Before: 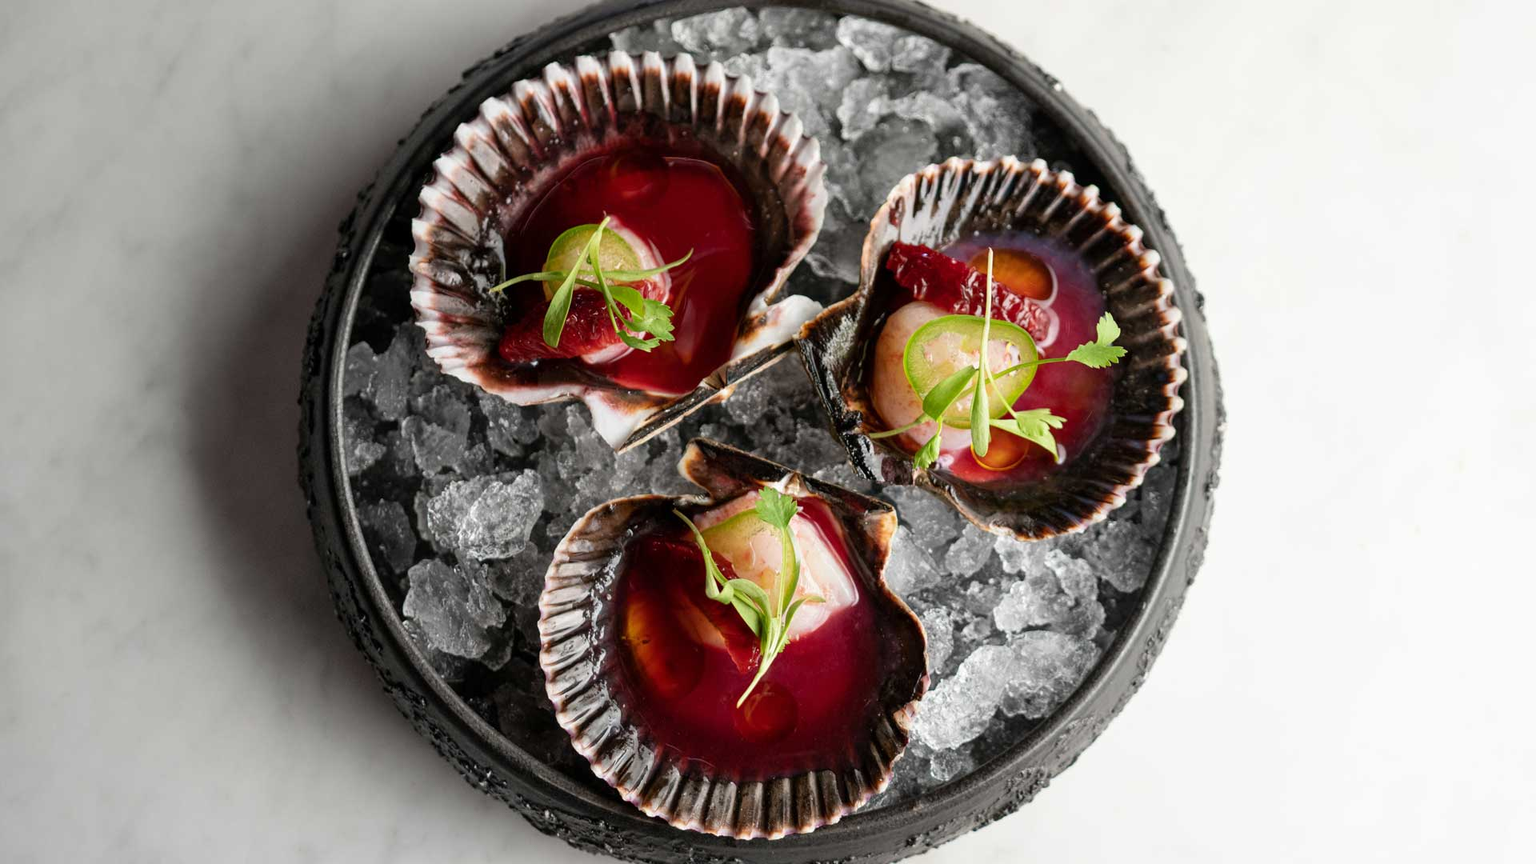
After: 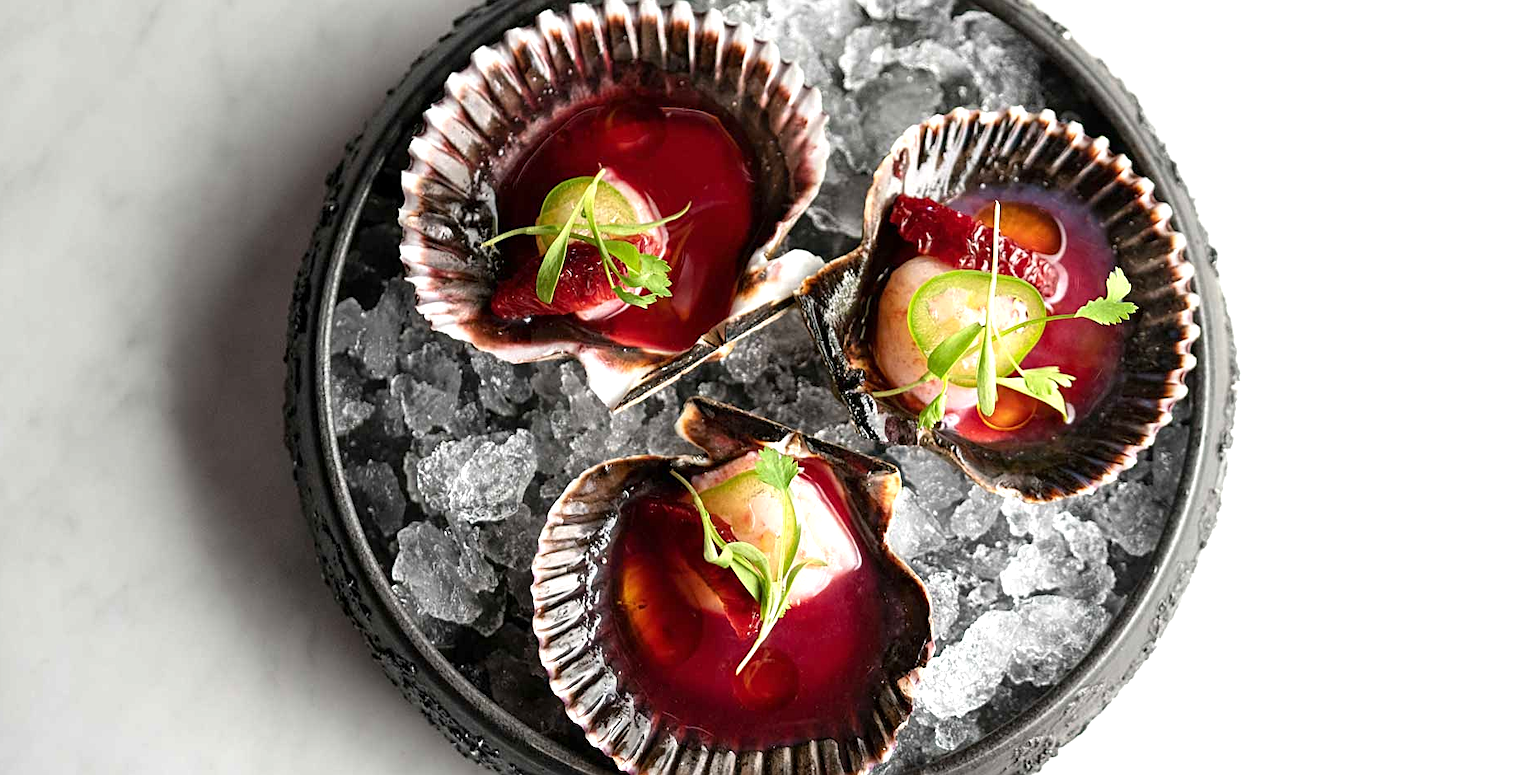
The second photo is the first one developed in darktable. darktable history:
crop: left 1.507%, top 6.147%, right 1.379%, bottom 6.637%
exposure: exposure 0.6 EV, compensate highlight preservation false
sharpen: amount 0.478
